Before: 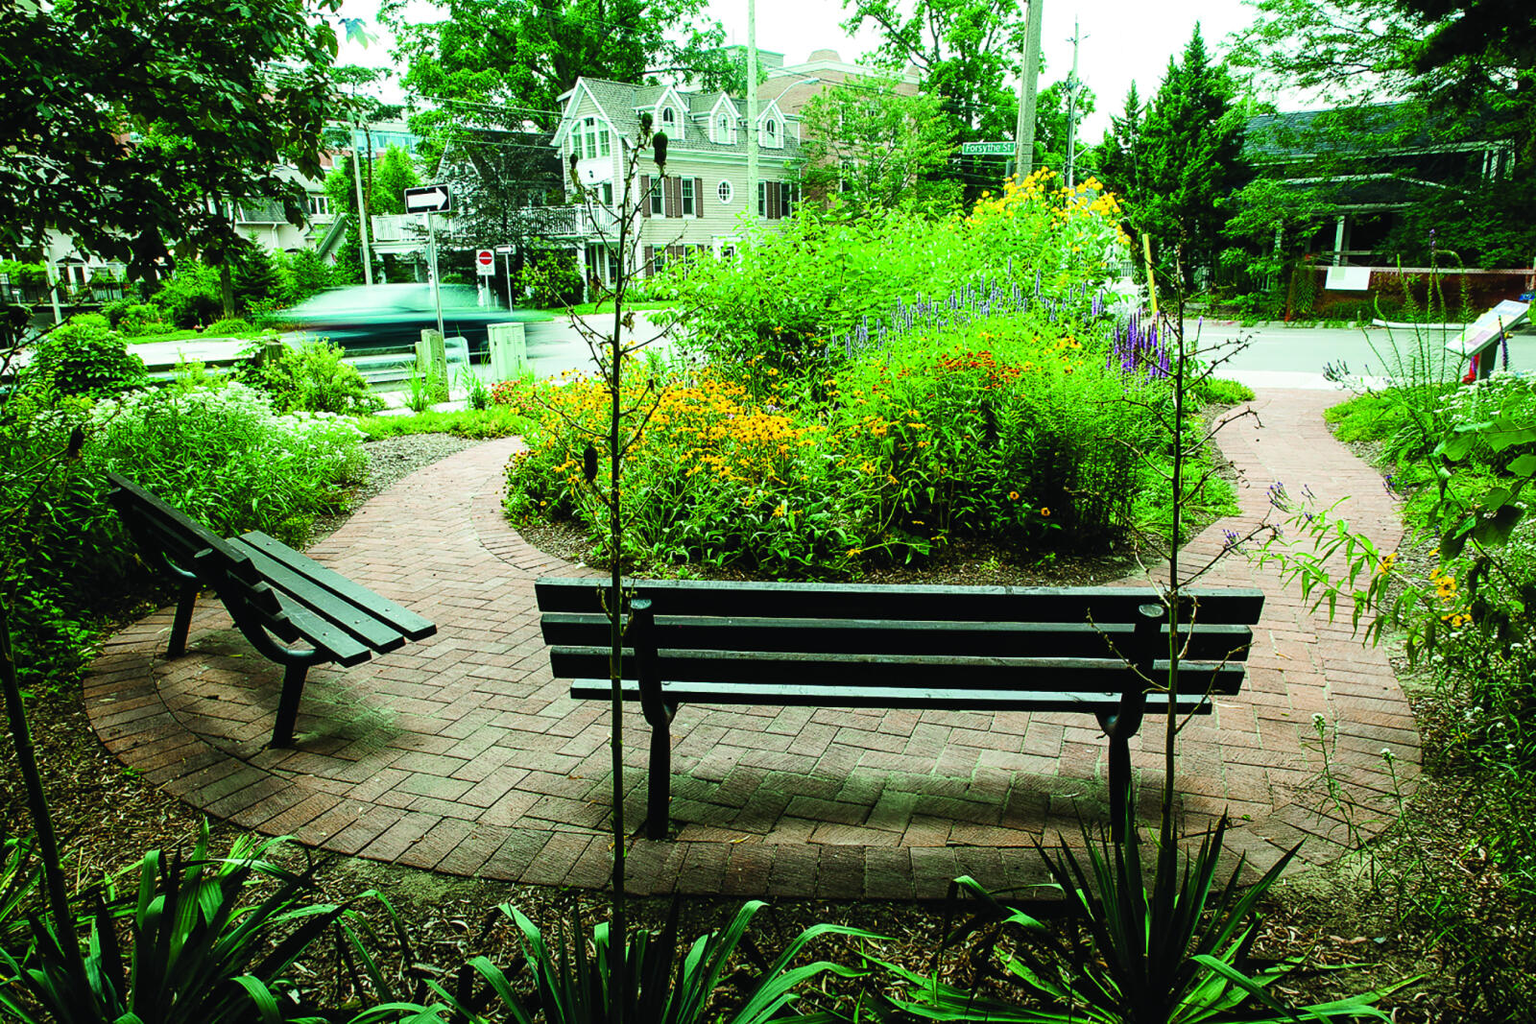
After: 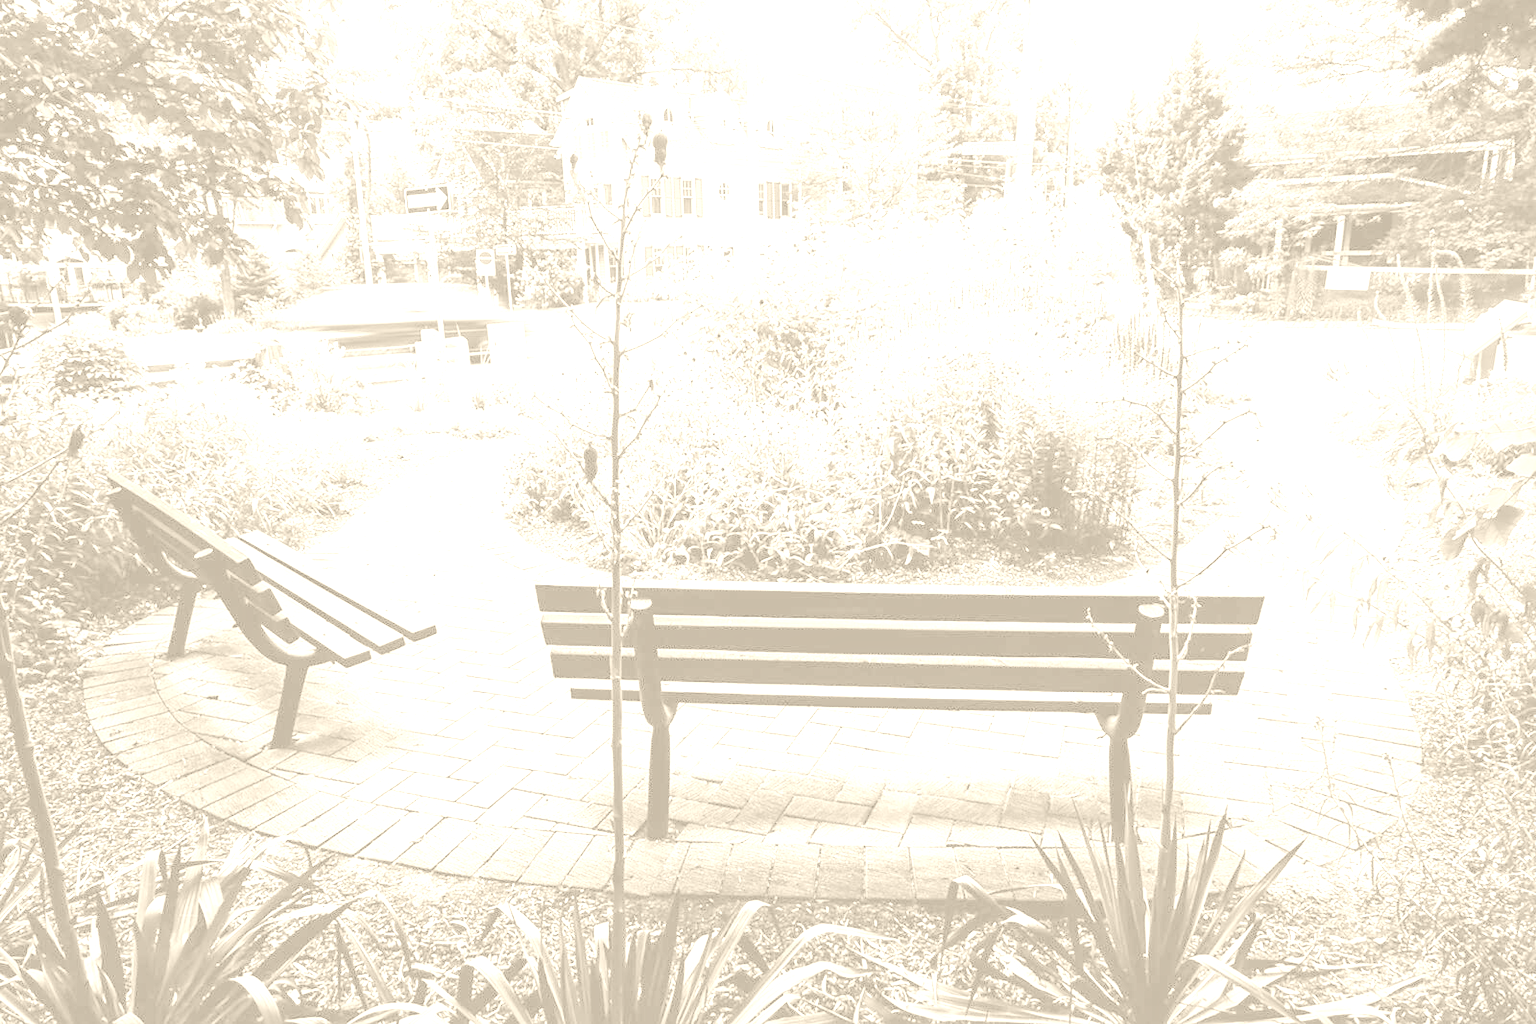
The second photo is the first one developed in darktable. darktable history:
colorize: hue 36°, saturation 71%, lightness 80.79%
haze removal: compatibility mode true, adaptive false
local contrast: mode bilateral grid, contrast 20, coarseness 50, detail 120%, midtone range 0.2
